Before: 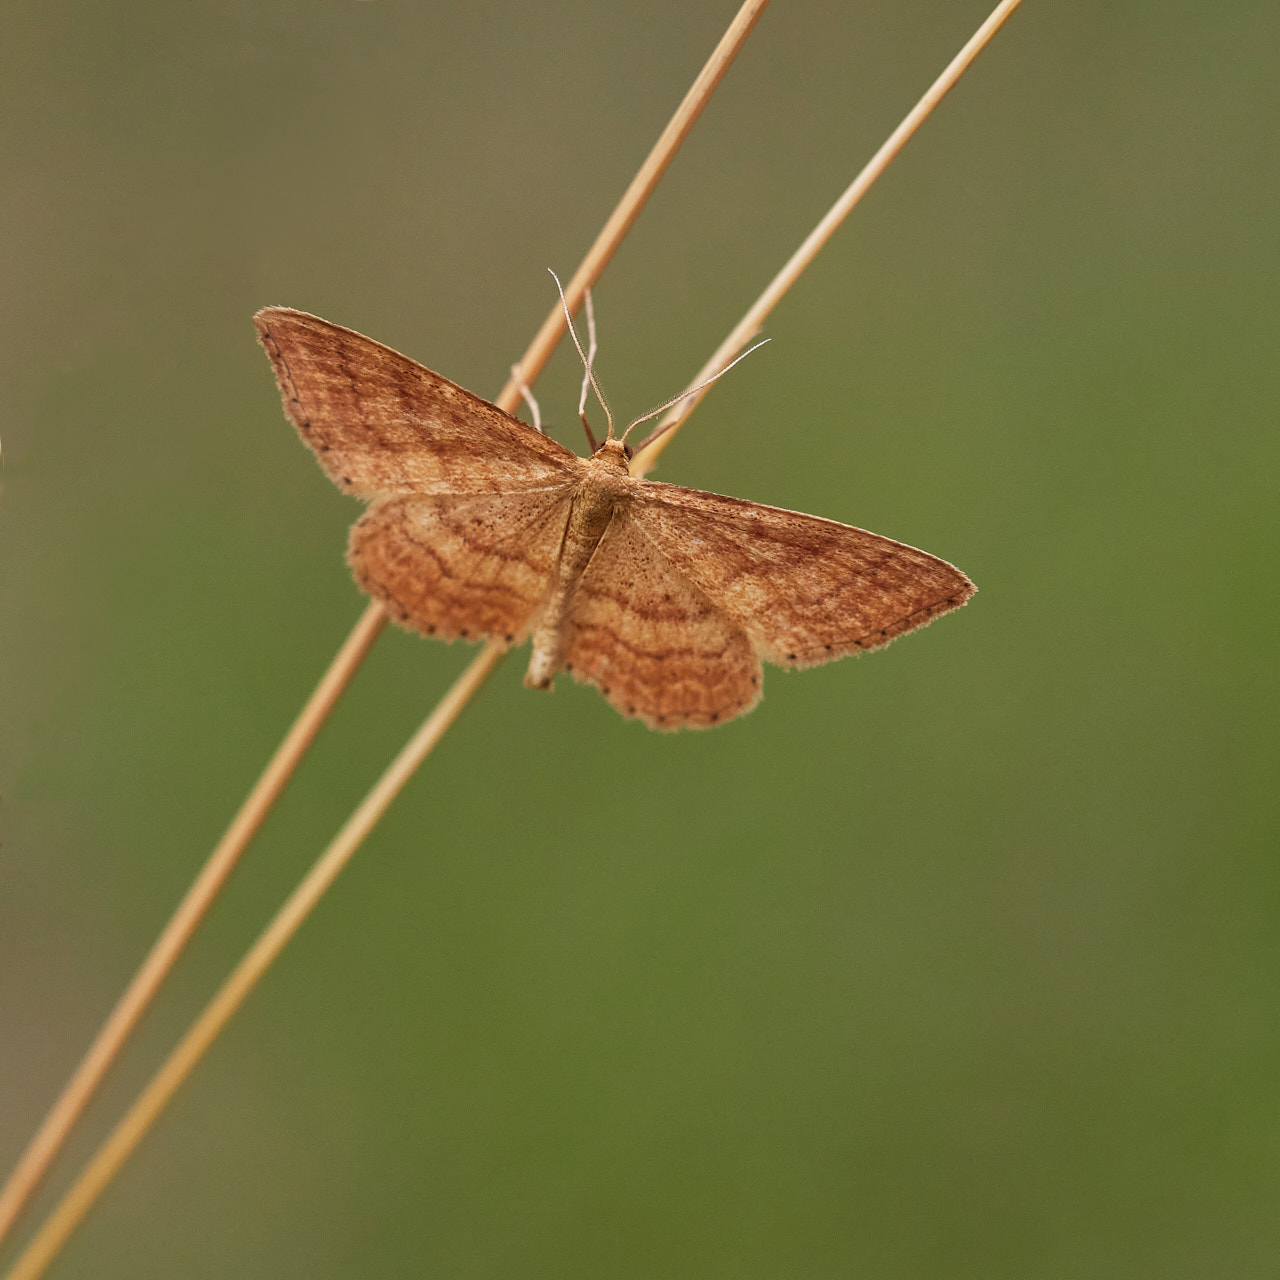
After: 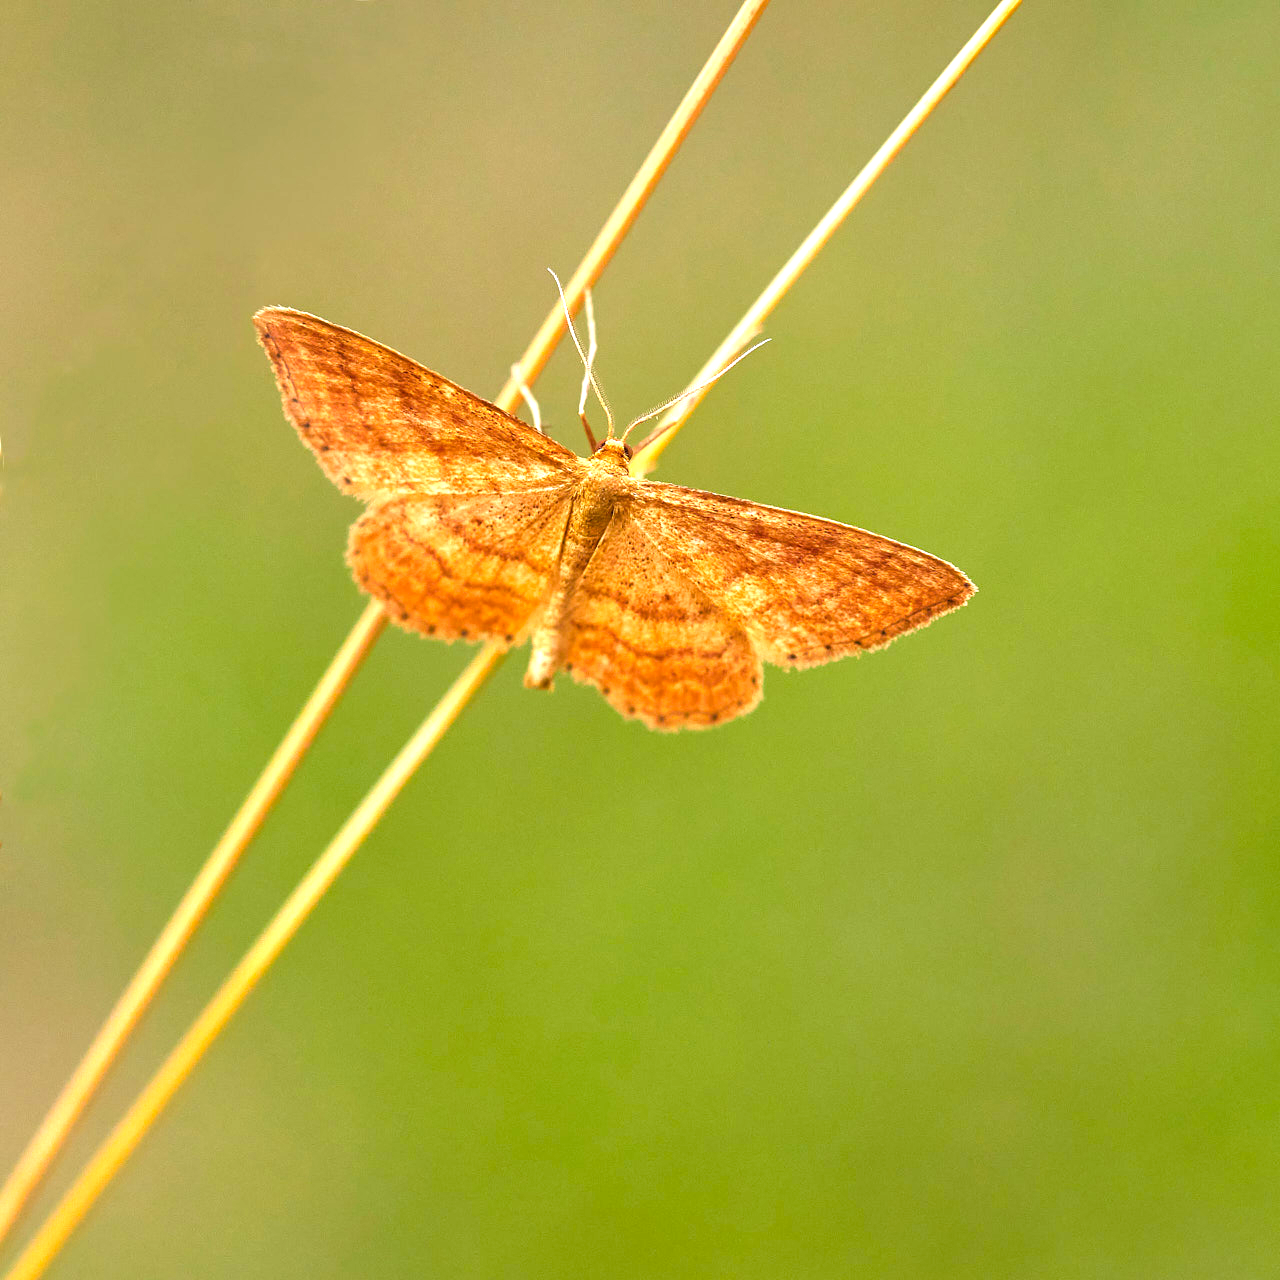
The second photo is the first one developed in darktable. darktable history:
exposure: black level correction 0, exposure 1.385 EV, compensate highlight preservation false
color balance rgb: perceptual saturation grading › global saturation 30.496%
